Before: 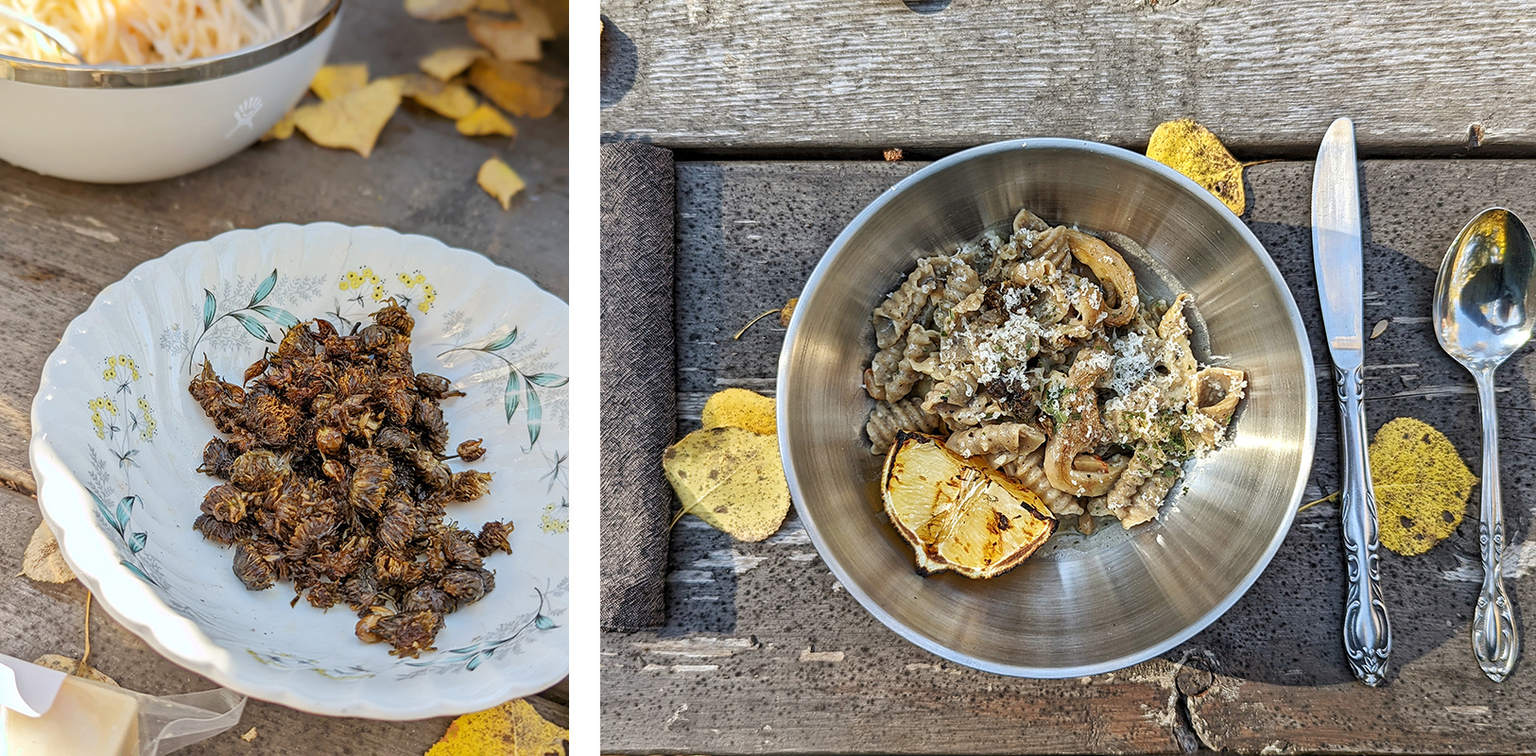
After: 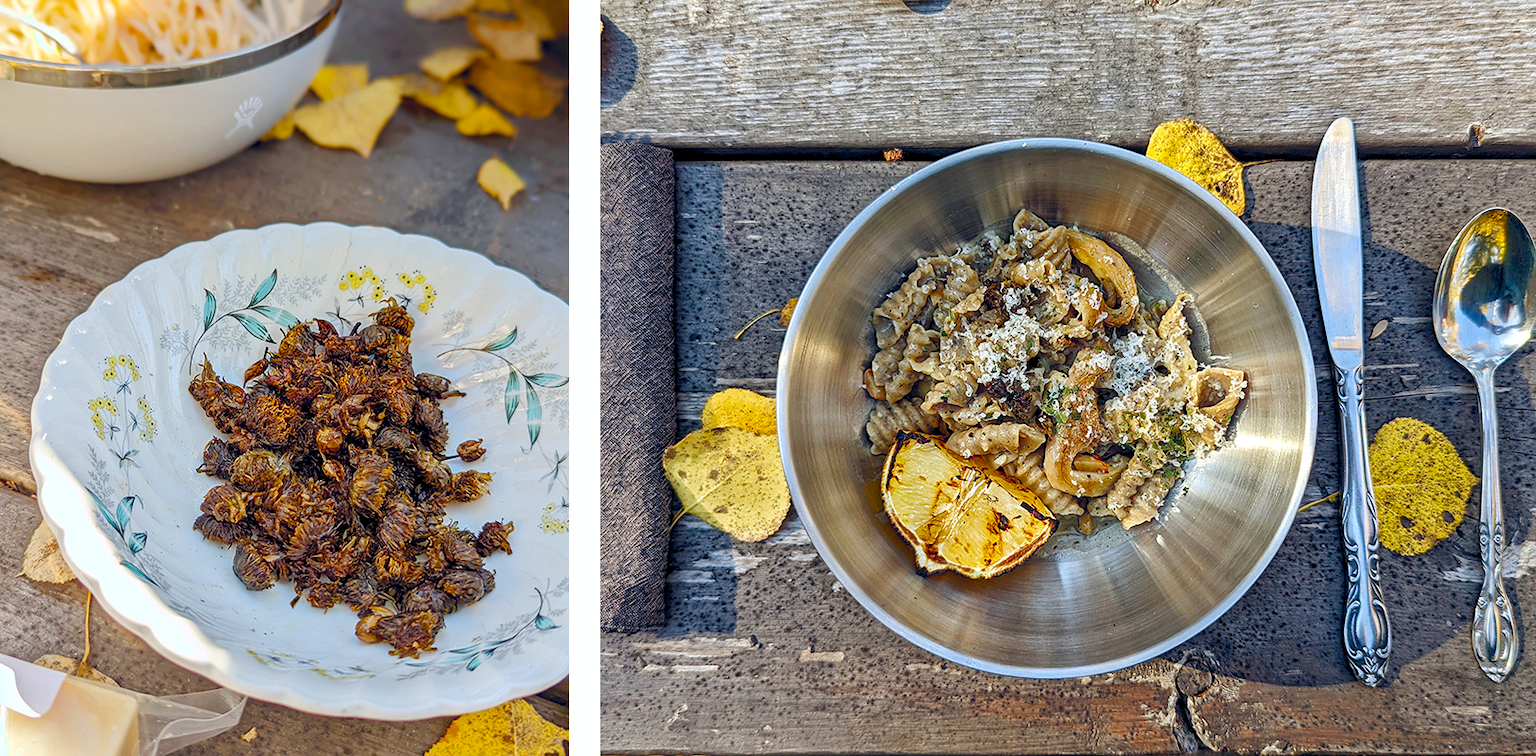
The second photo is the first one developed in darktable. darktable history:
color balance rgb: global offset › chroma 0.138%, global offset › hue 254.29°, perceptual saturation grading › global saturation 35.017%, perceptual saturation grading › highlights -25.368%, perceptual saturation grading › shadows 49.805%, global vibrance 20%
